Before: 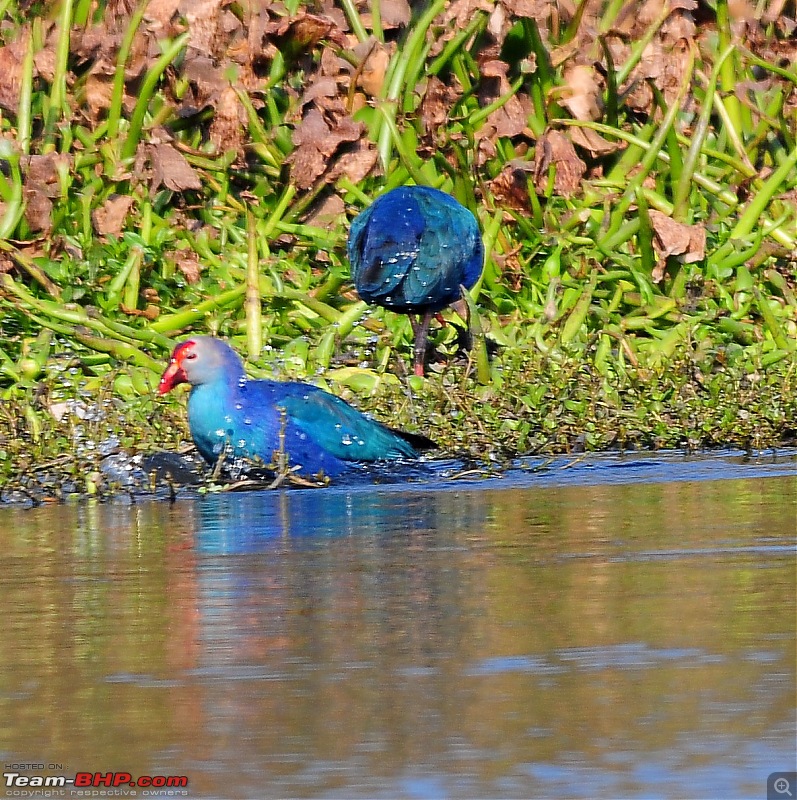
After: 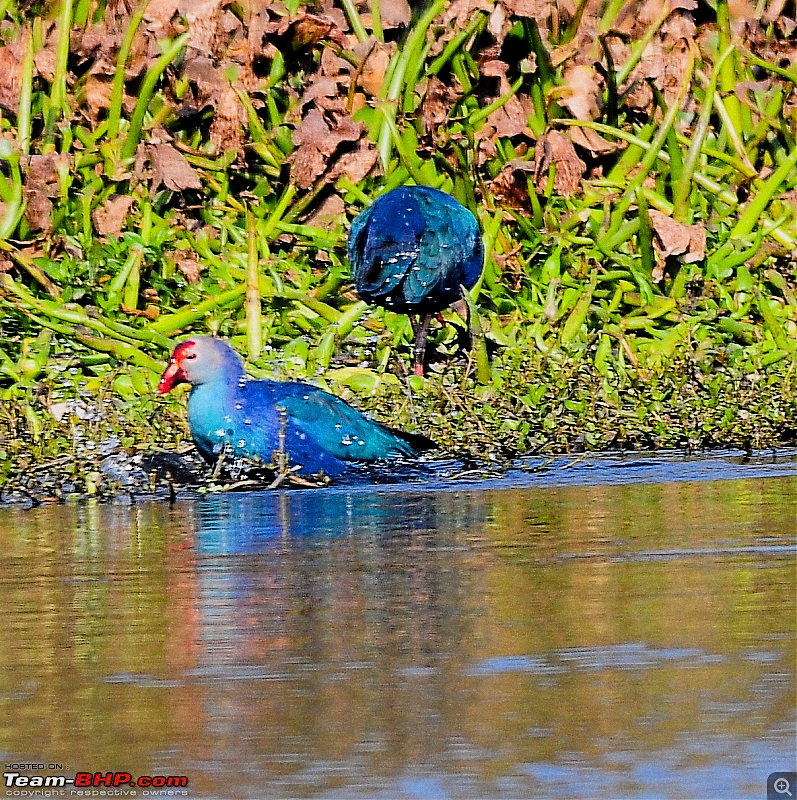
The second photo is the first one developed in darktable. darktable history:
color balance: lift [1, 1, 0.999, 1.001], gamma [1, 1.003, 1.005, 0.995], gain [1, 0.992, 0.988, 1.012], contrast 5%, output saturation 110%
filmic rgb: black relative exposure -5 EV, hardness 2.88, contrast 1.3, highlights saturation mix -30%
sharpen: on, module defaults
grain: on, module defaults
